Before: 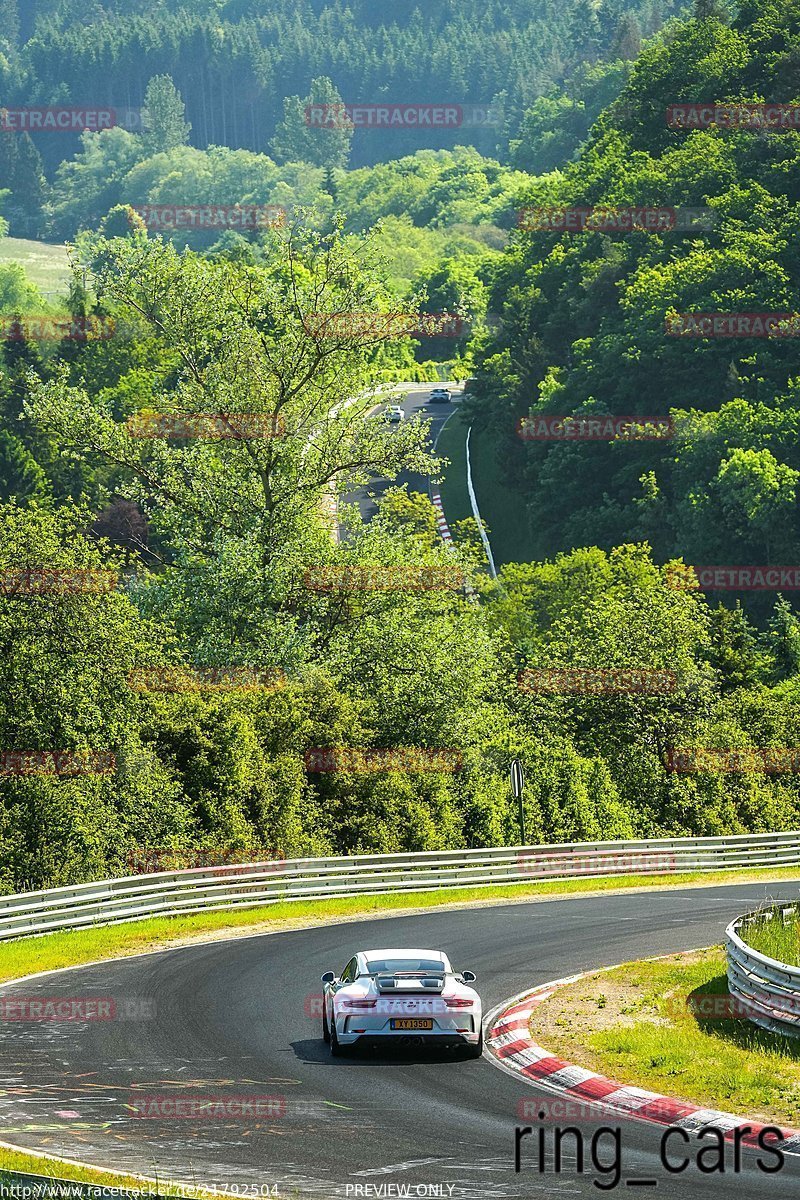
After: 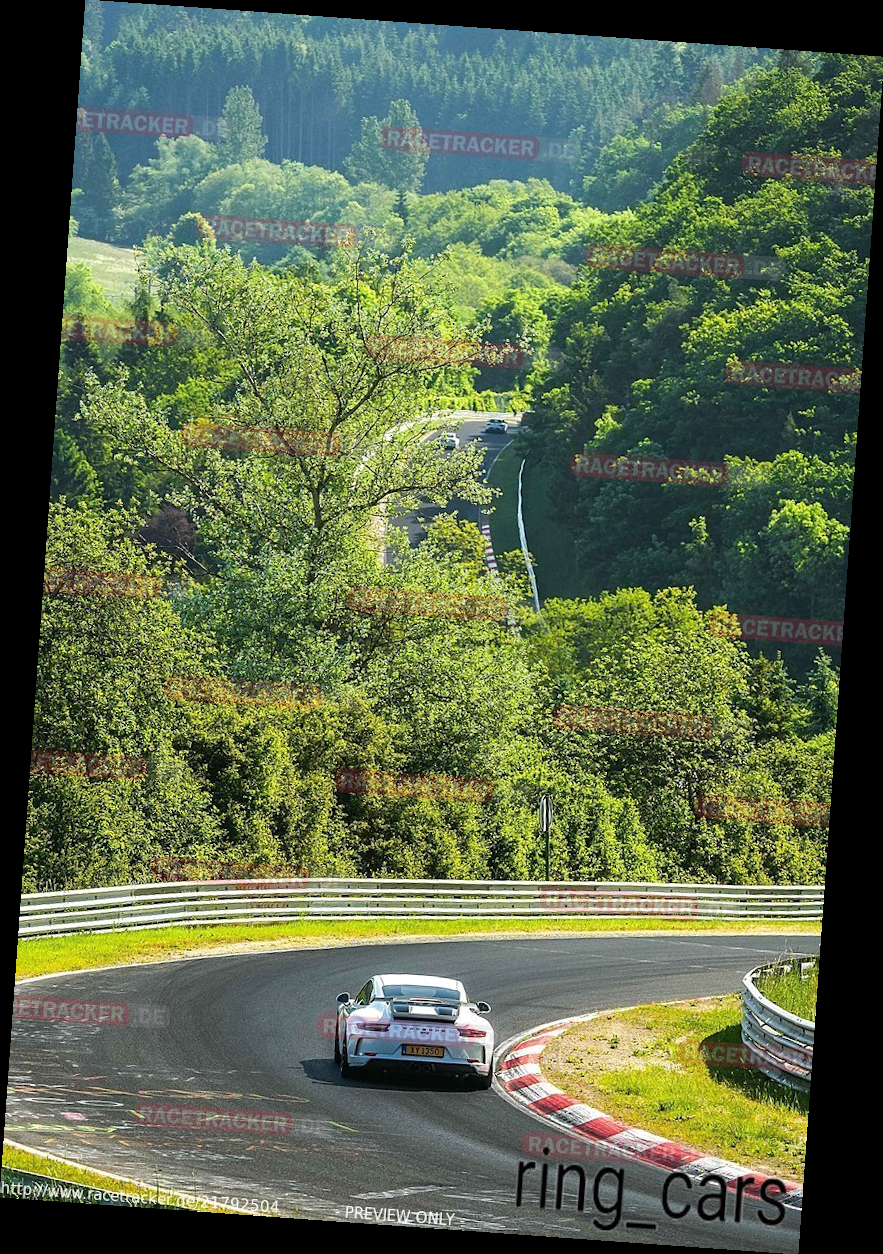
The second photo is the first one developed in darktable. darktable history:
rotate and perspective: rotation 4.1°, automatic cropping off
tone equalizer: on, module defaults
